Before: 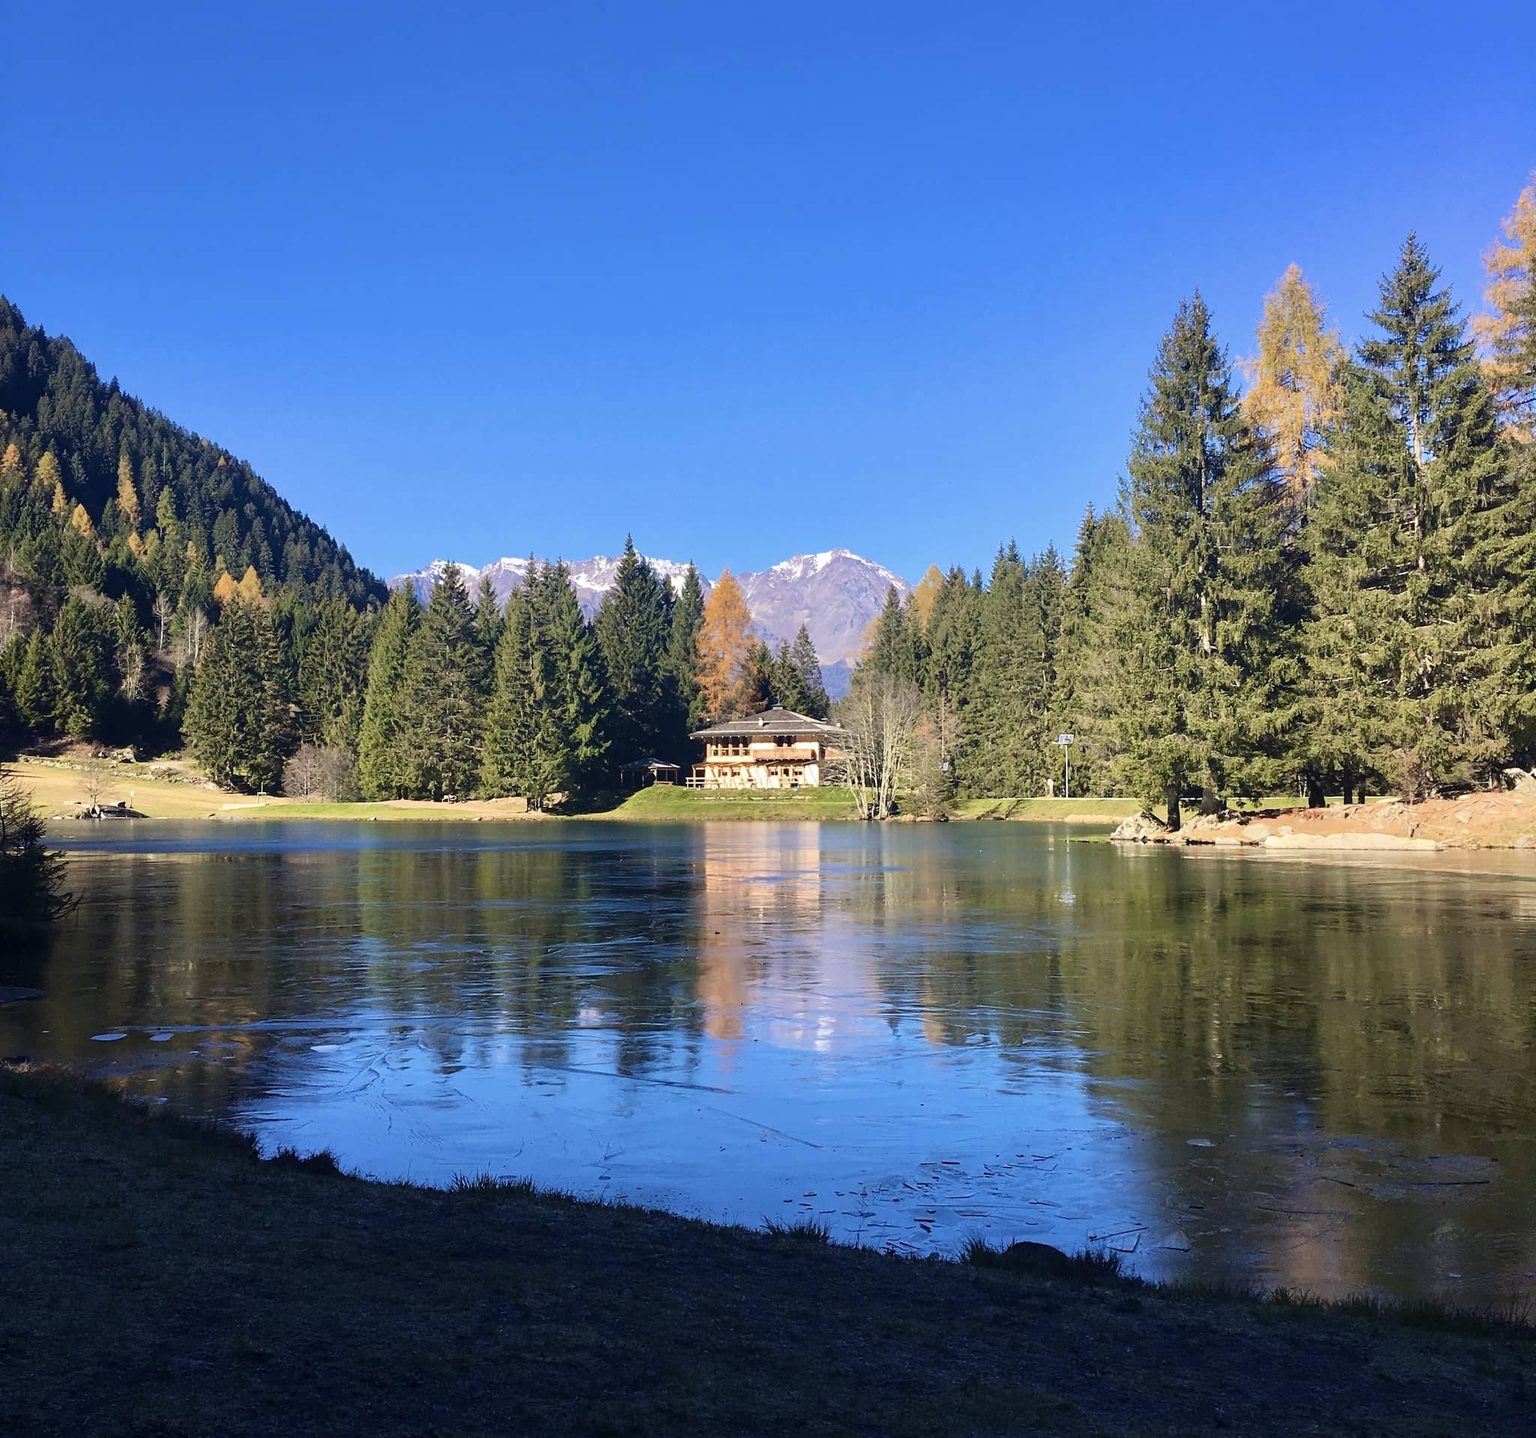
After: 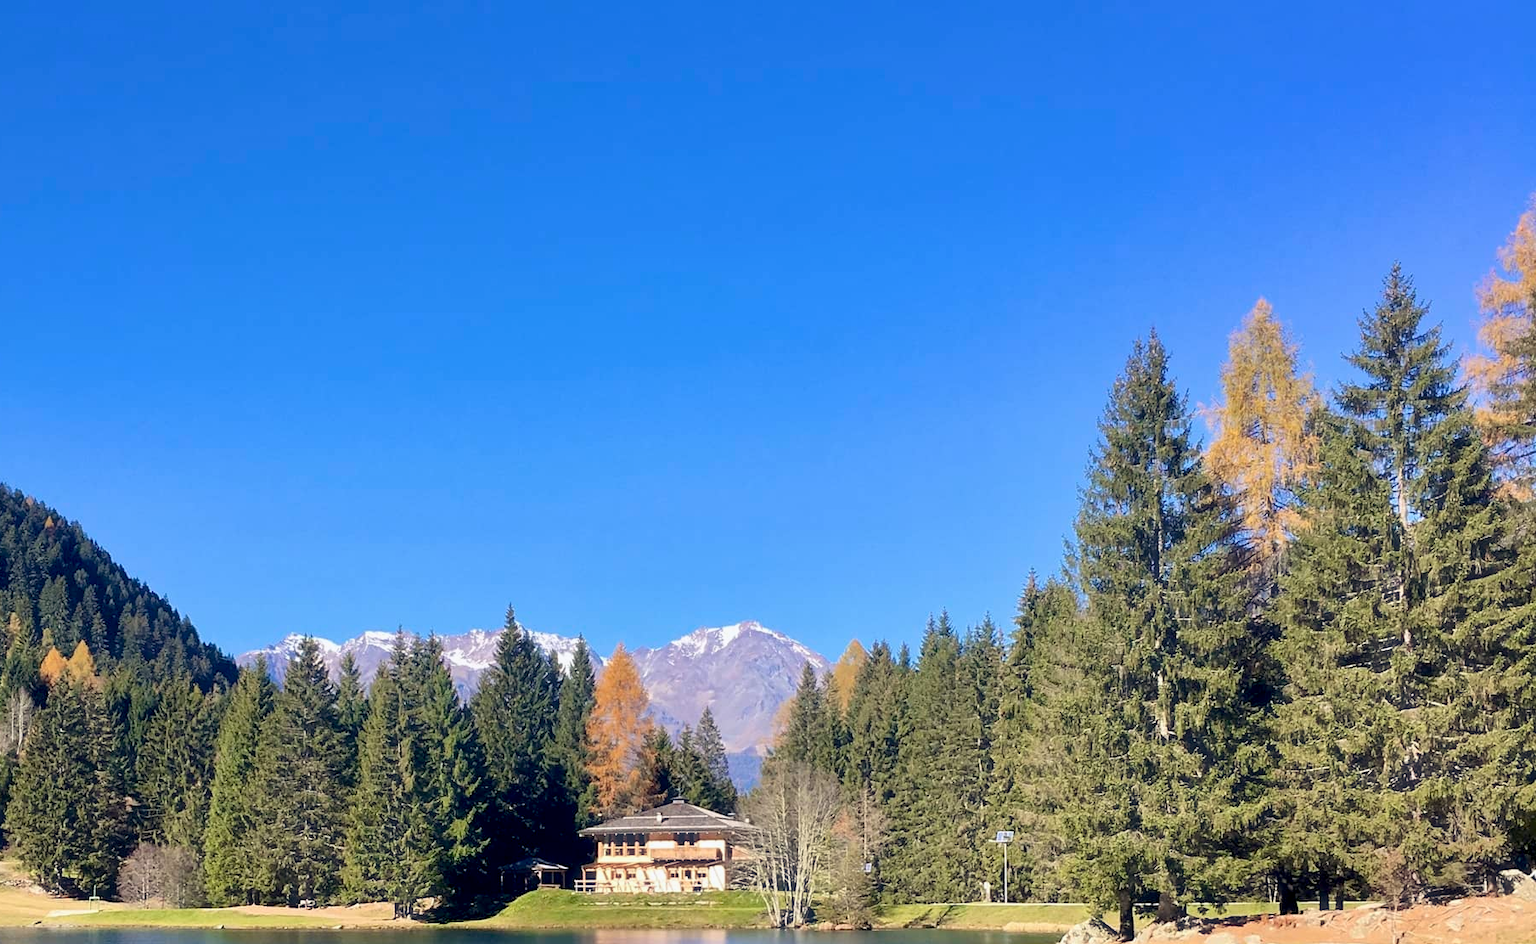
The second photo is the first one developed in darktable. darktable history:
crop and rotate: left 11.621%, bottom 41.986%
exposure: black level correction 0.013, compensate exposure bias true, compensate highlight preservation false
haze removal: strength -0.1, compatibility mode true, adaptive false
